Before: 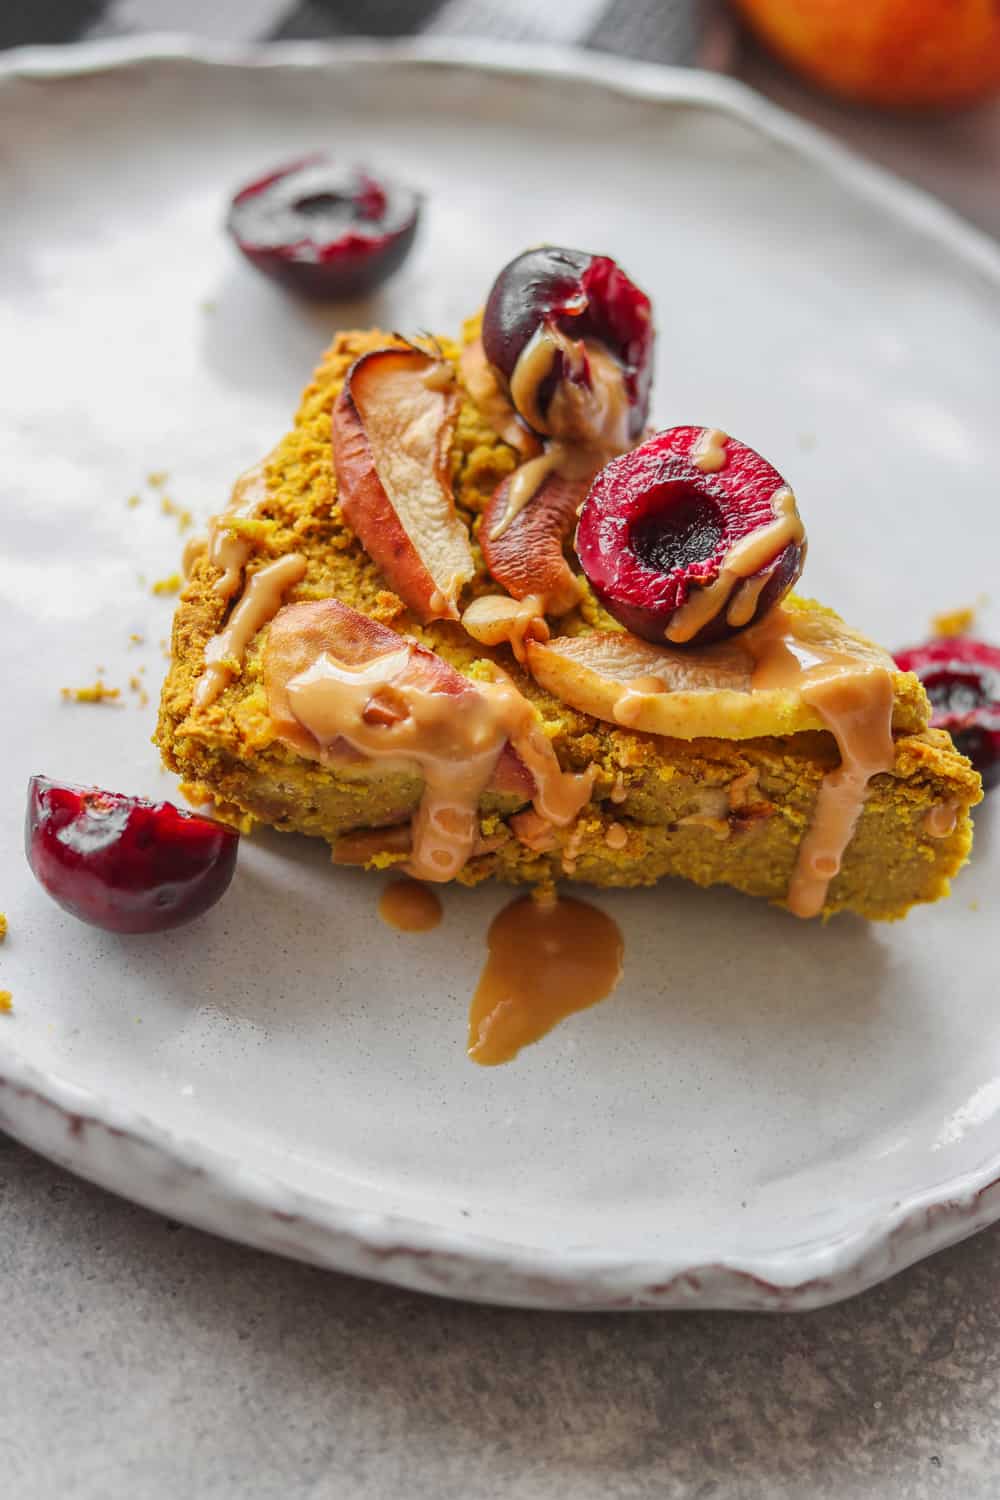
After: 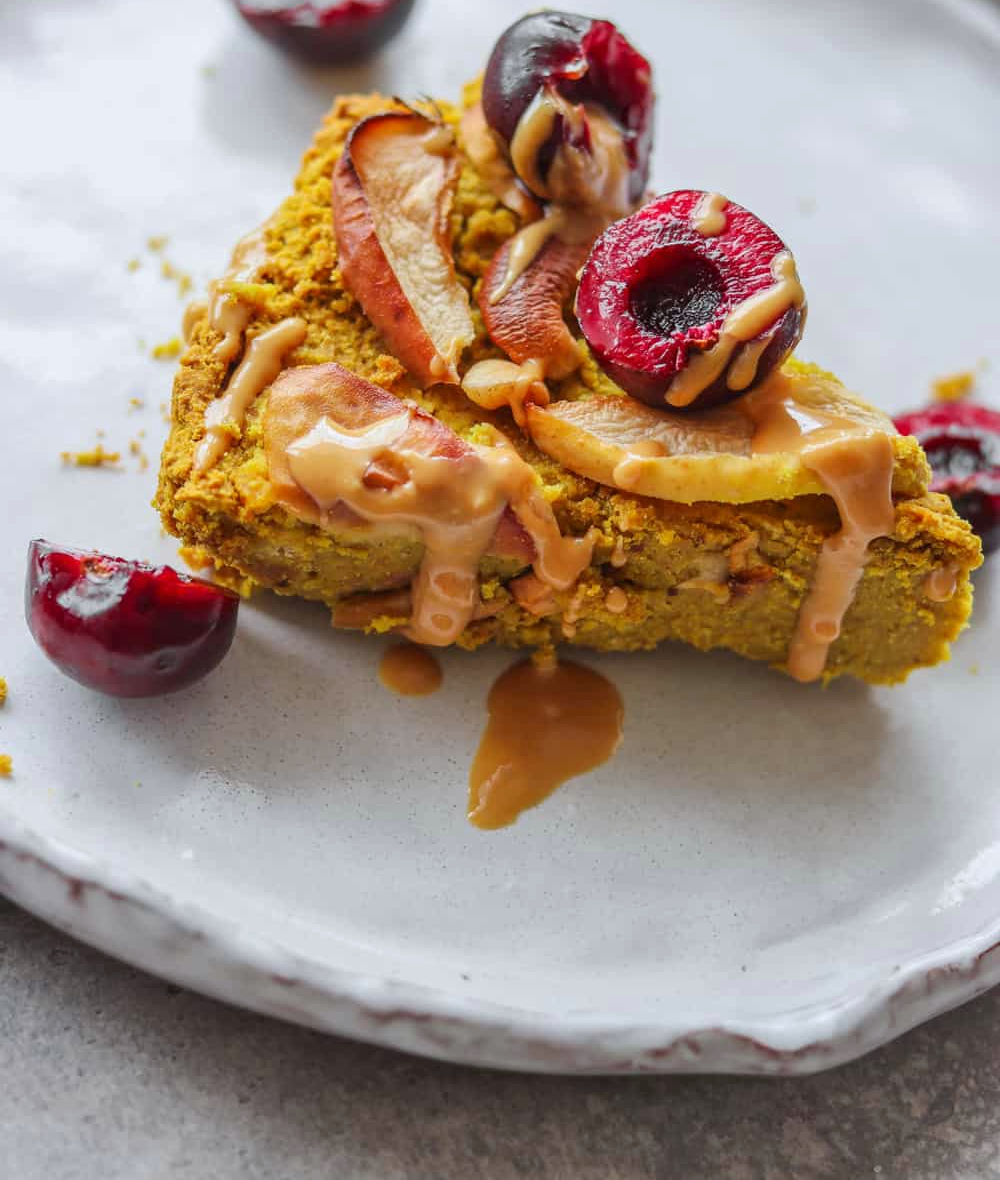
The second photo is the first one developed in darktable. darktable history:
white balance: red 0.98, blue 1.034
crop and rotate: top 15.774%, bottom 5.506%
